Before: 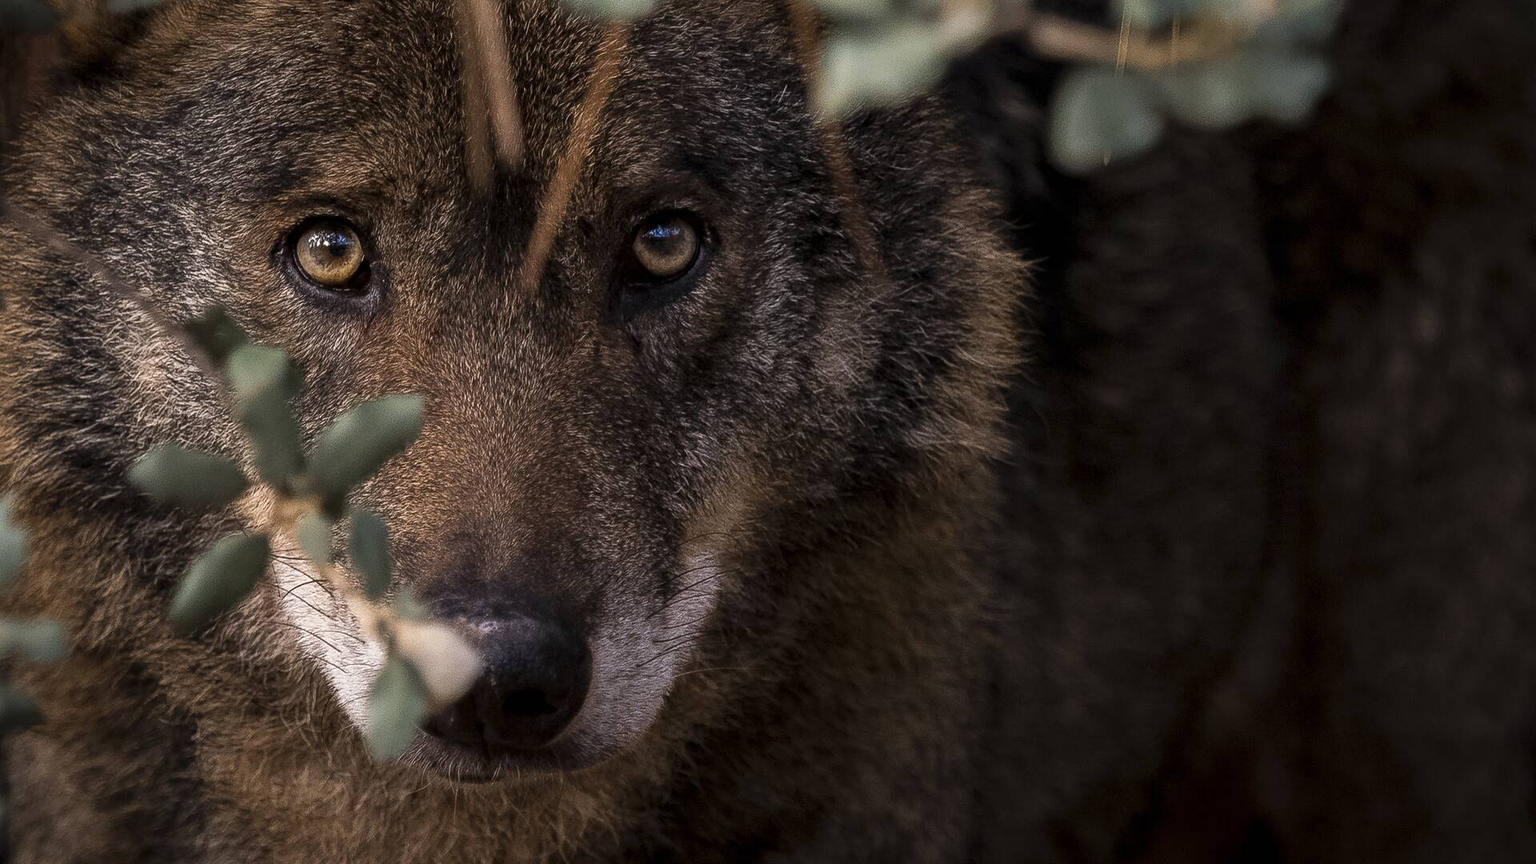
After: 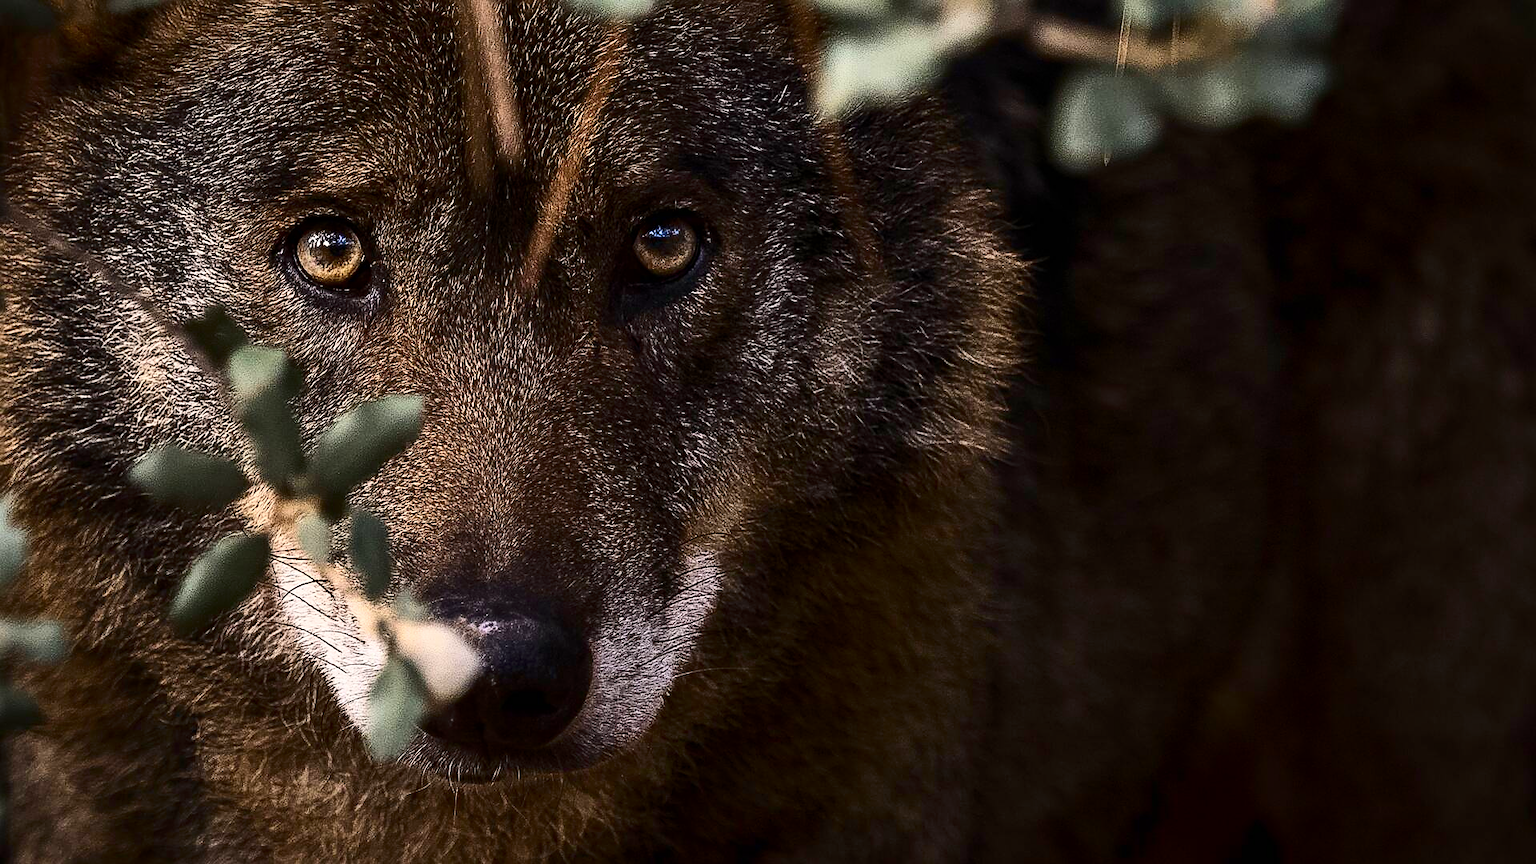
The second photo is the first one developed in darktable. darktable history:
sharpen: on, module defaults
contrast brightness saturation: contrast 0.4, brightness 0.05, saturation 0.25
shadows and highlights: shadows 37.27, highlights -28.18, soften with gaussian
